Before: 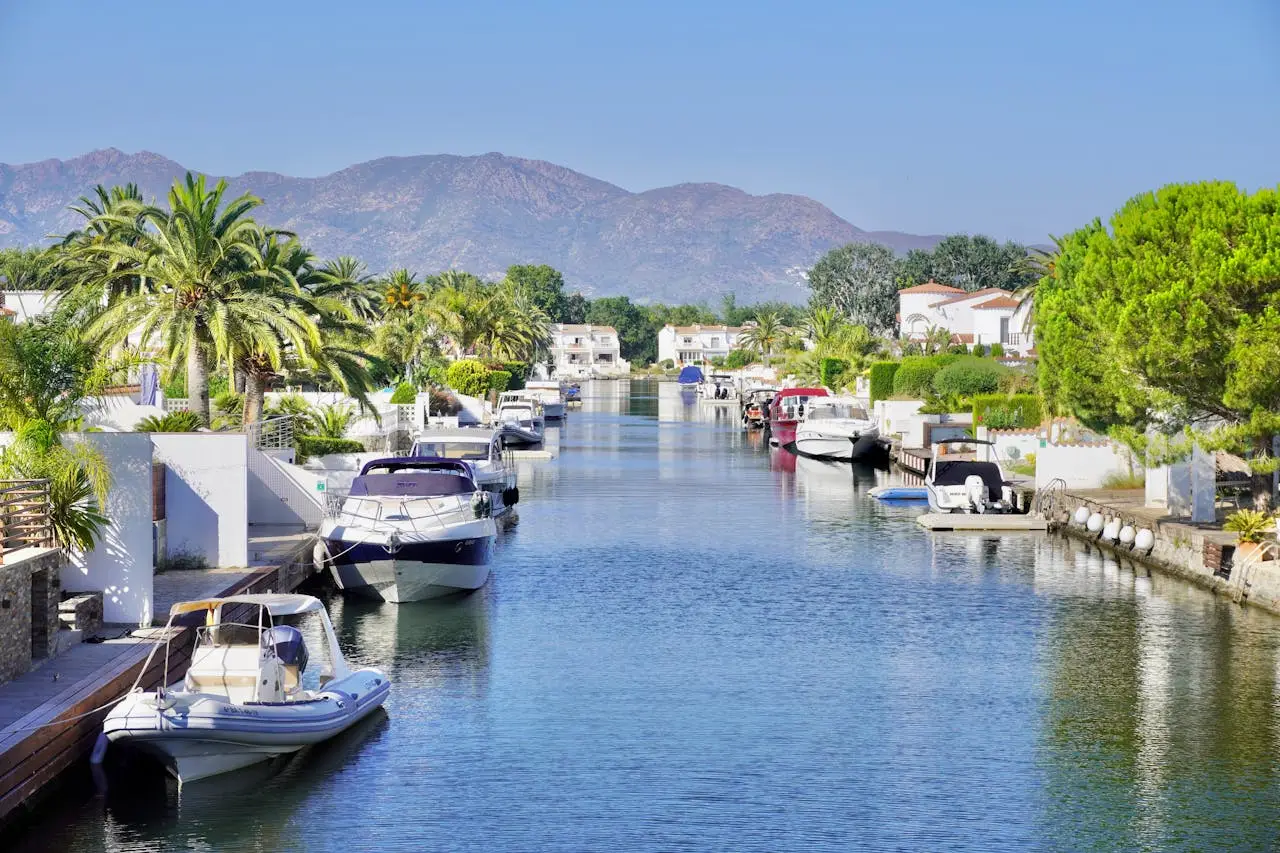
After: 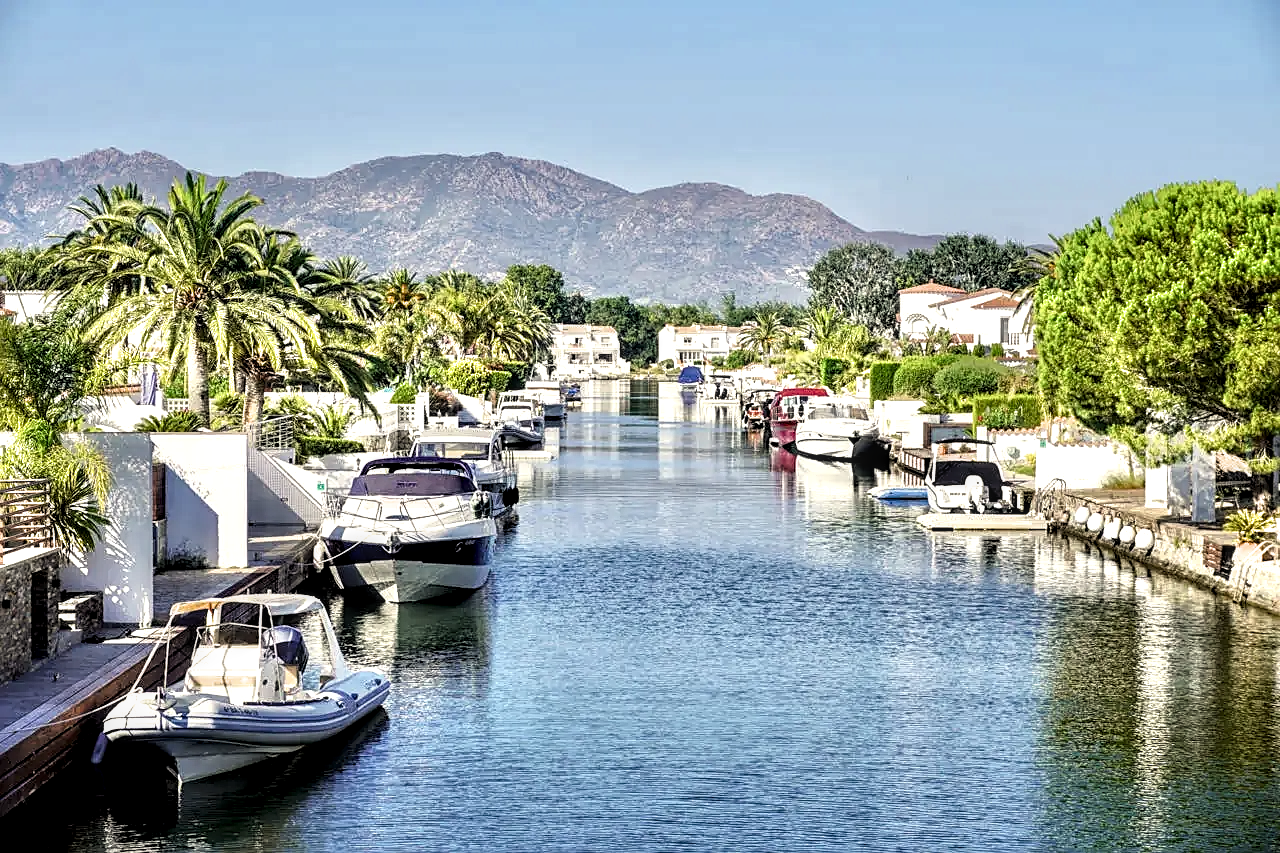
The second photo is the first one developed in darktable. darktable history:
sharpen: on, module defaults
filmic rgb: white relative exposure 2.2 EV, hardness 6.97
white balance: red 1.029, blue 0.92
local contrast: detail 150%
